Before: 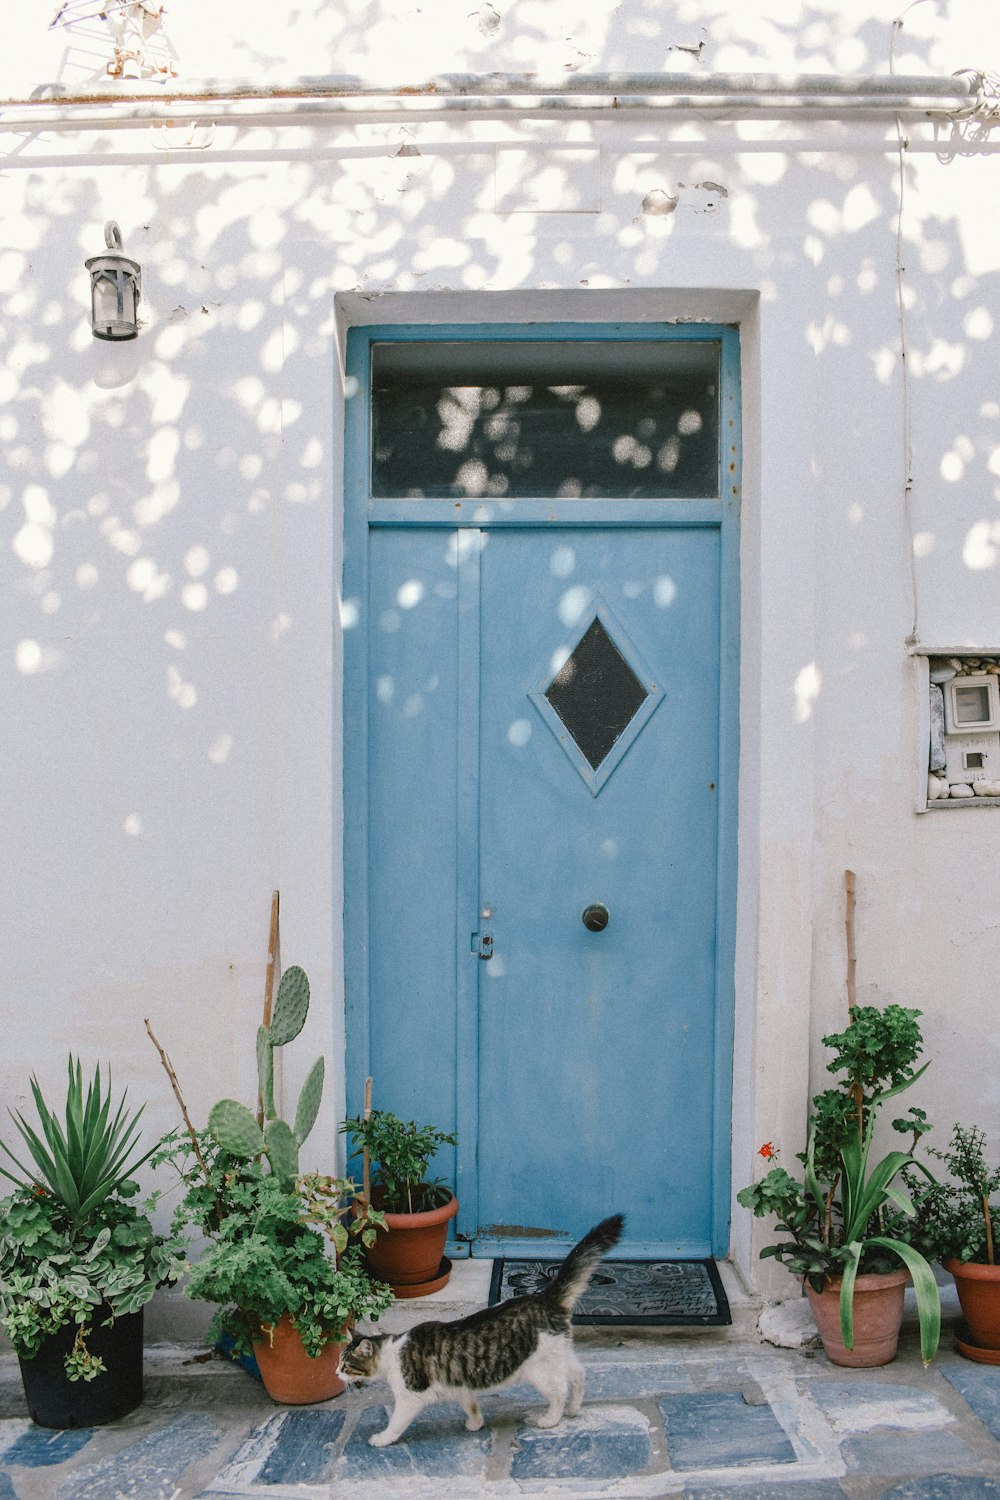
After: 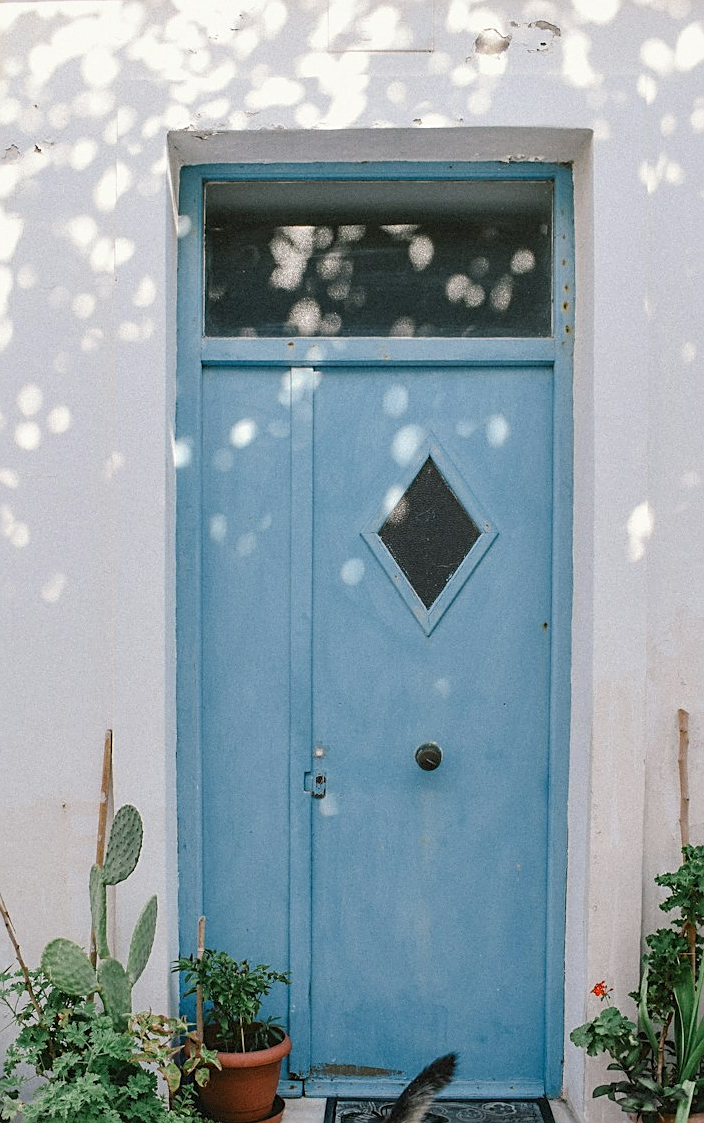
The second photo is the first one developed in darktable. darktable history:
sharpen: on, module defaults
crop and rotate: left 16.704%, top 10.741%, right 12.866%, bottom 14.387%
